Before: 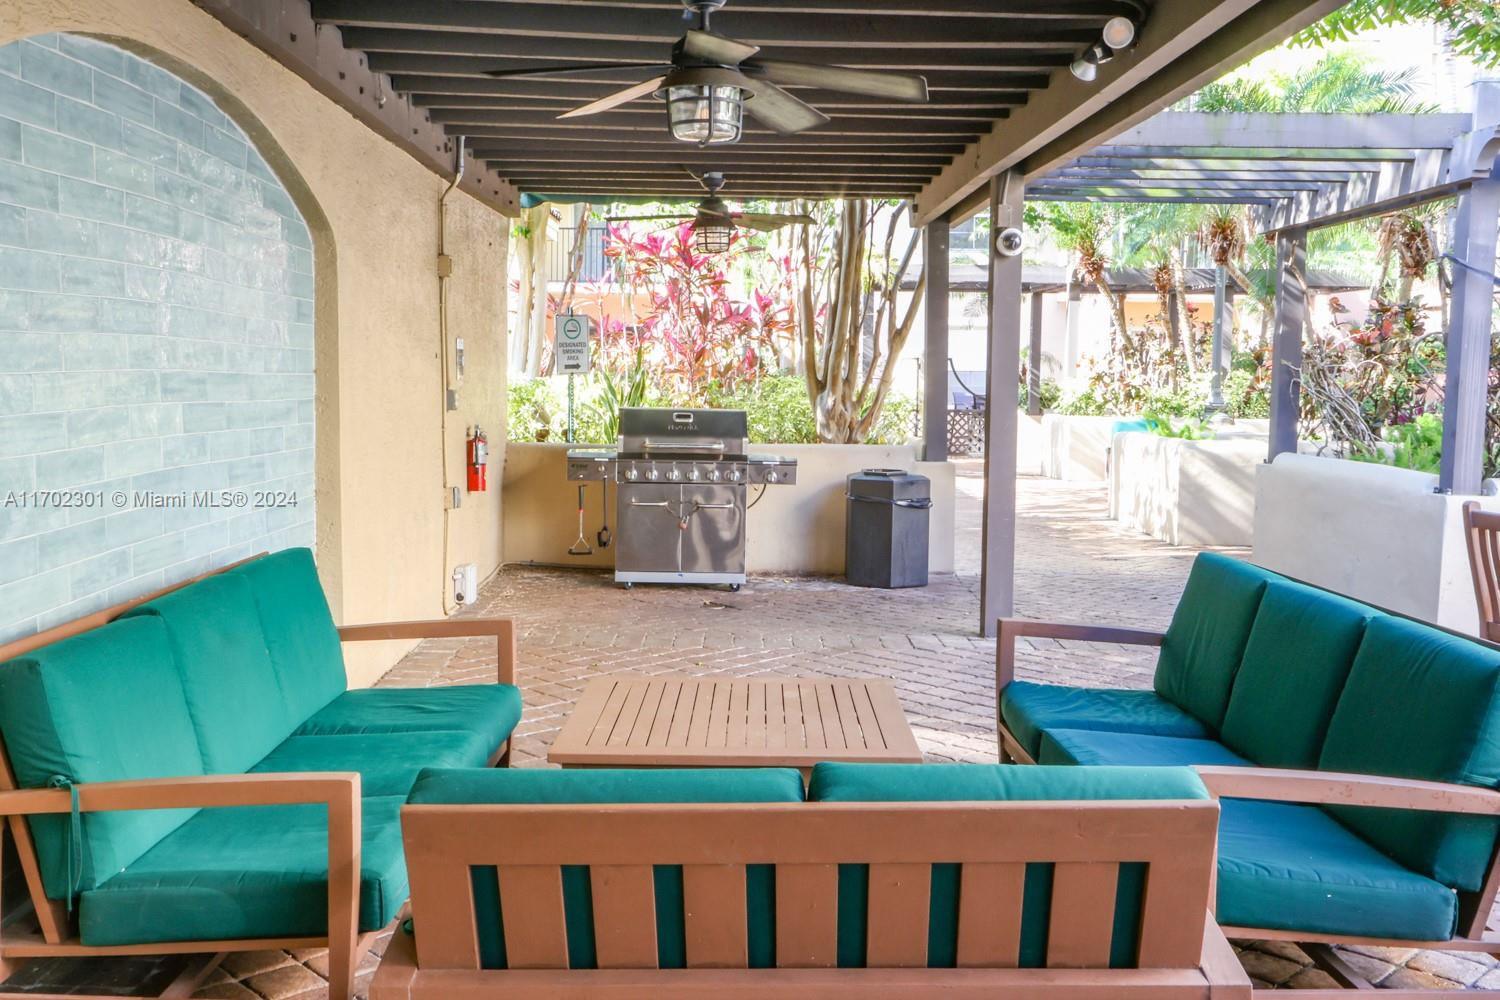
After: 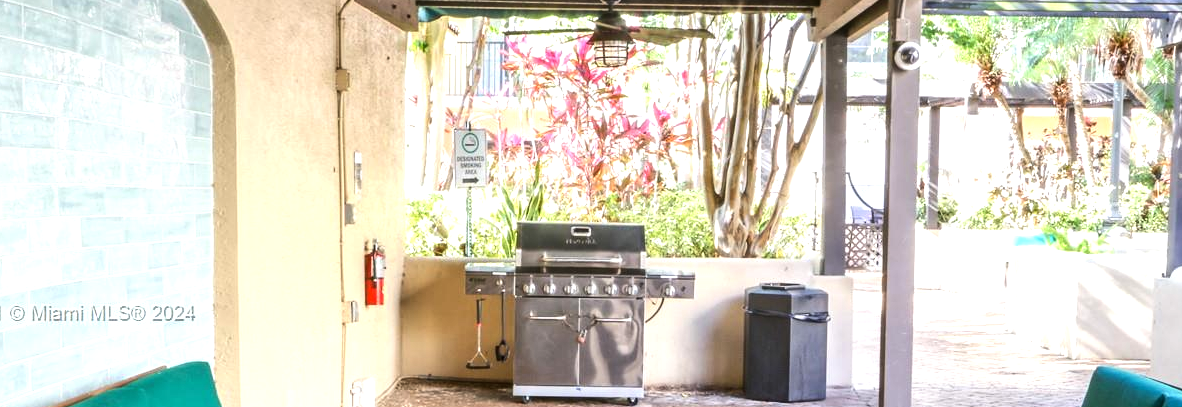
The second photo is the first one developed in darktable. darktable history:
tone equalizer: -8 EV -0.781 EV, -7 EV -0.702 EV, -6 EV -0.595 EV, -5 EV -0.41 EV, -3 EV 0.401 EV, -2 EV 0.6 EV, -1 EV 0.691 EV, +0 EV 0.756 EV, edges refinement/feathering 500, mask exposure compensation -1.57 EV, preserve details no
crop: left 6.853%, top 18.636%, right 14.306%, bottom 40.594%
